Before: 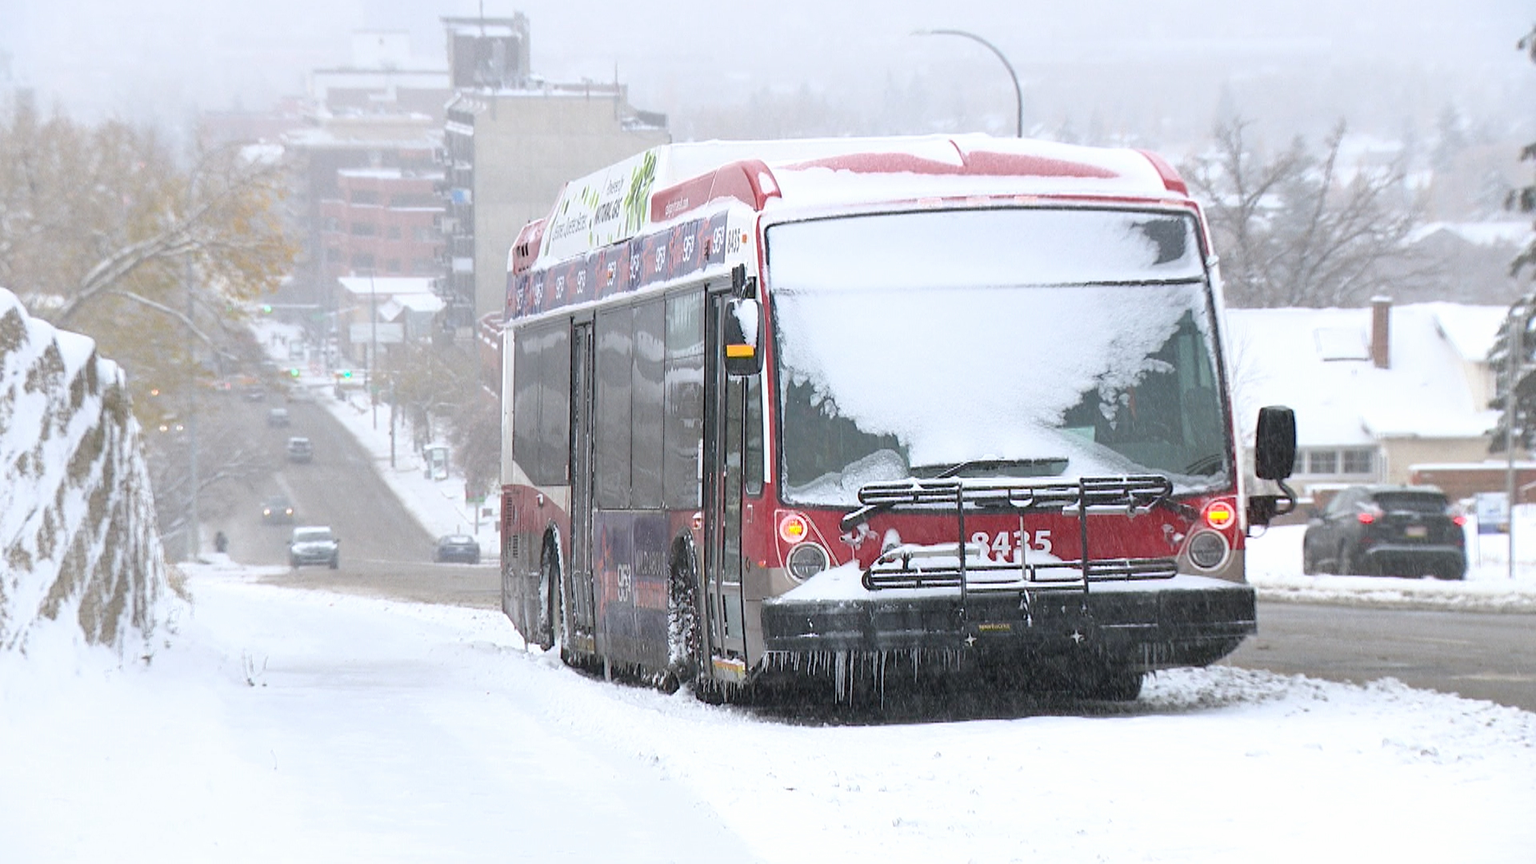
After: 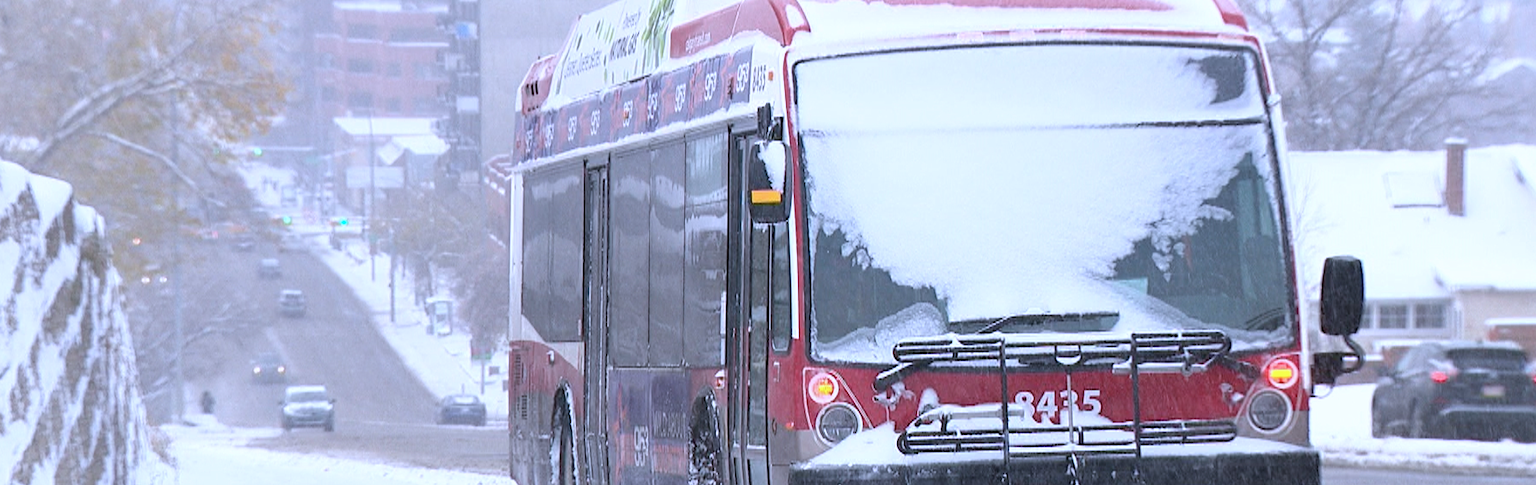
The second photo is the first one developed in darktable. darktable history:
crop: left 1.839%, top 19.47%, right 5.17%, bottom 28.251%
color calibration: illuminant custom, x 0.373, y 0.389, temperature 4241.82 K
